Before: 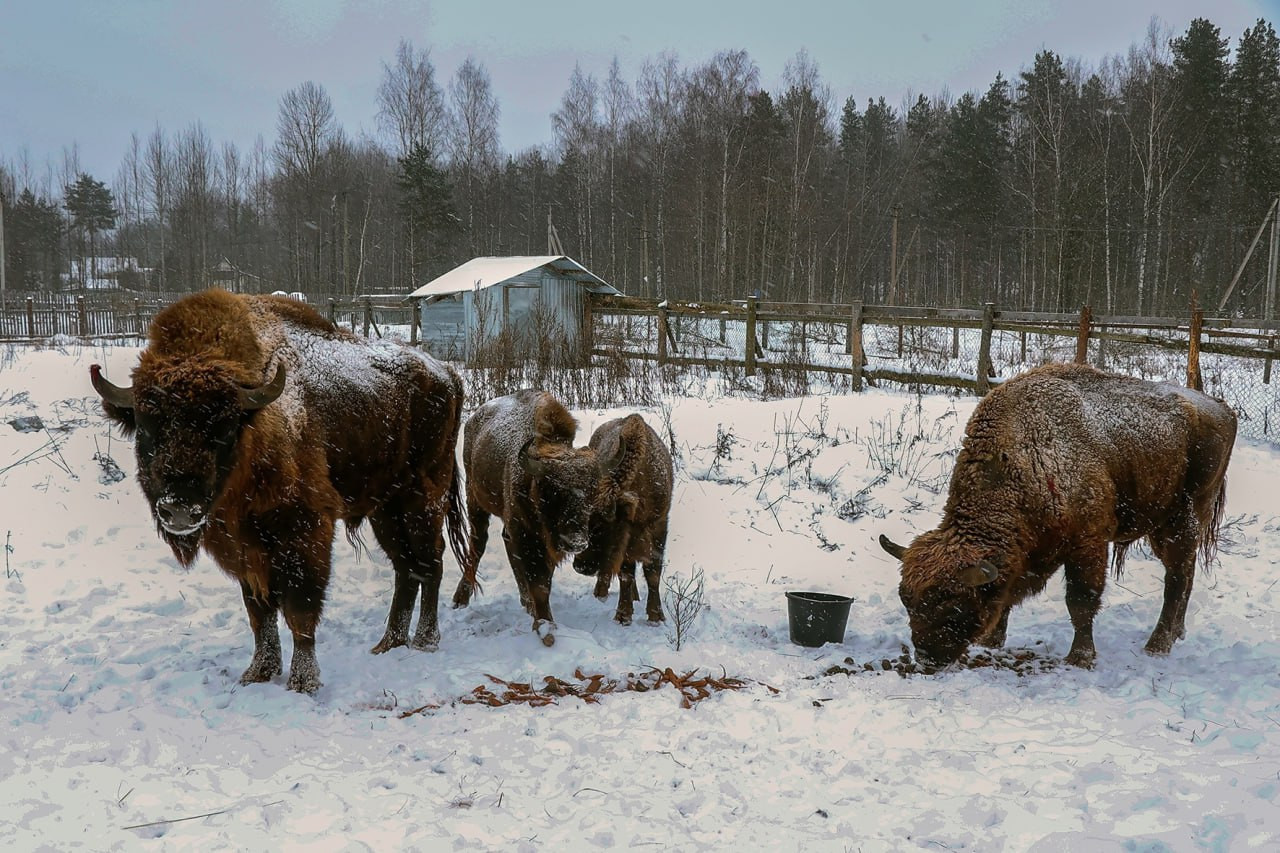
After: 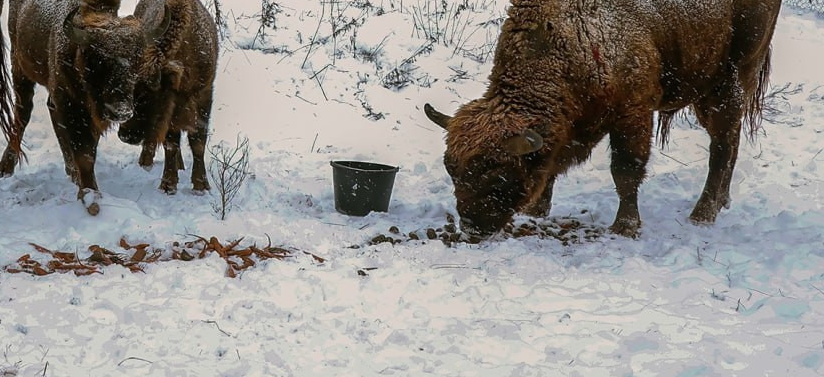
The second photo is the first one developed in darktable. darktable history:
crop and rotate: left 35.572%, top 50.756%, bottom 4.952%
